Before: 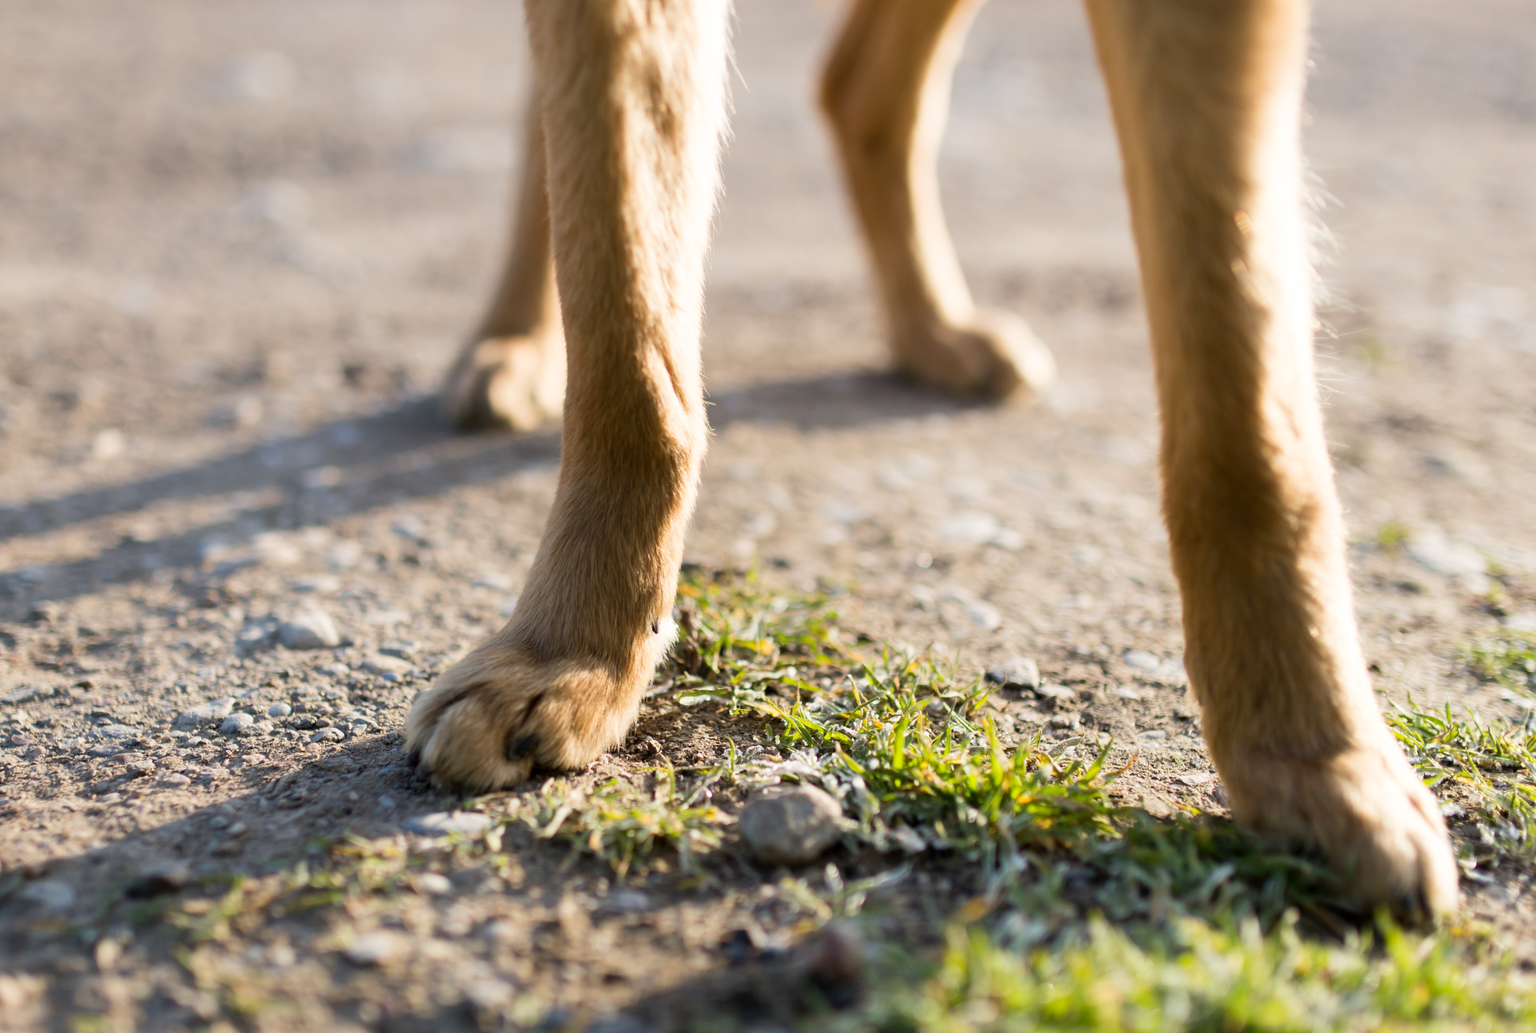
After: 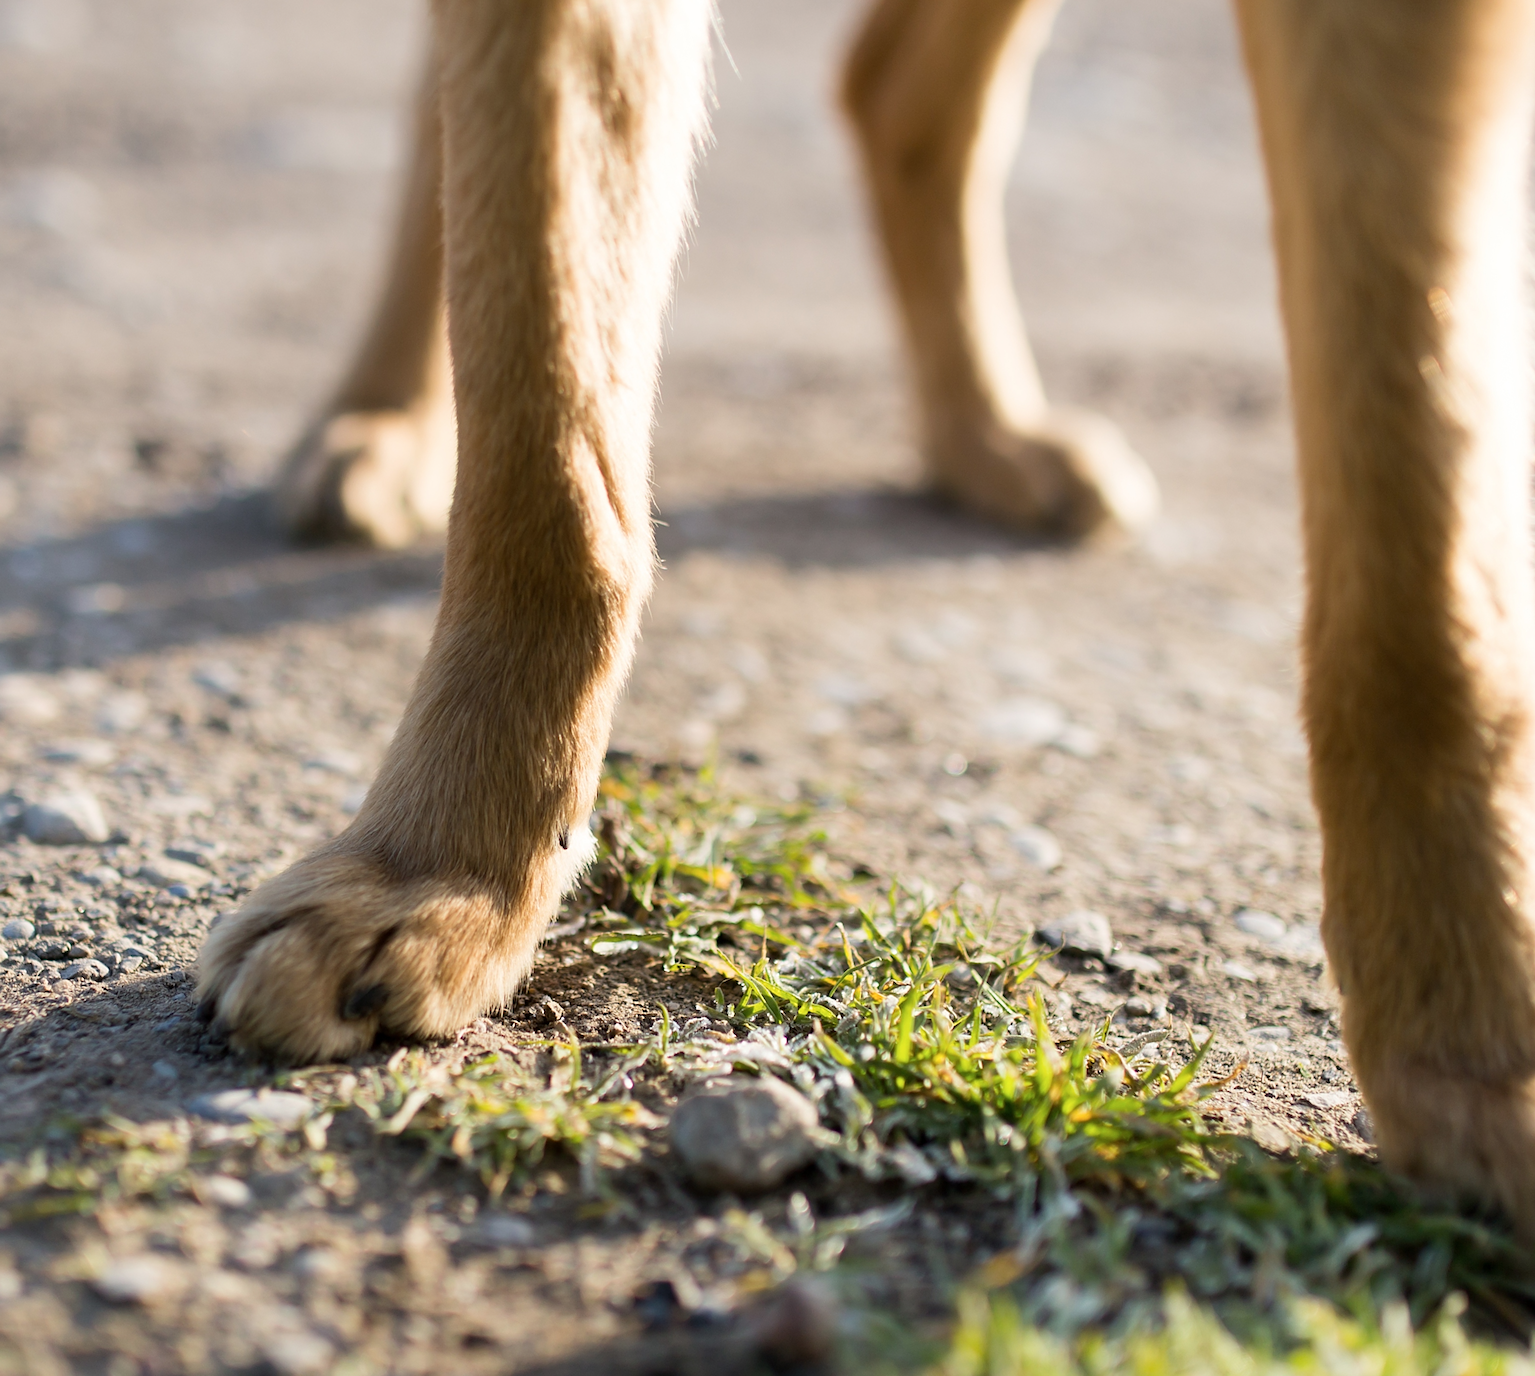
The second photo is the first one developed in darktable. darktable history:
crop and rotate: angle -3.06°, left 14.194%, top 0.017%, right 10.886%, bottom 0.081%
contrast brightness saturation: saturation -0.054
sharpen: on, module defaults
